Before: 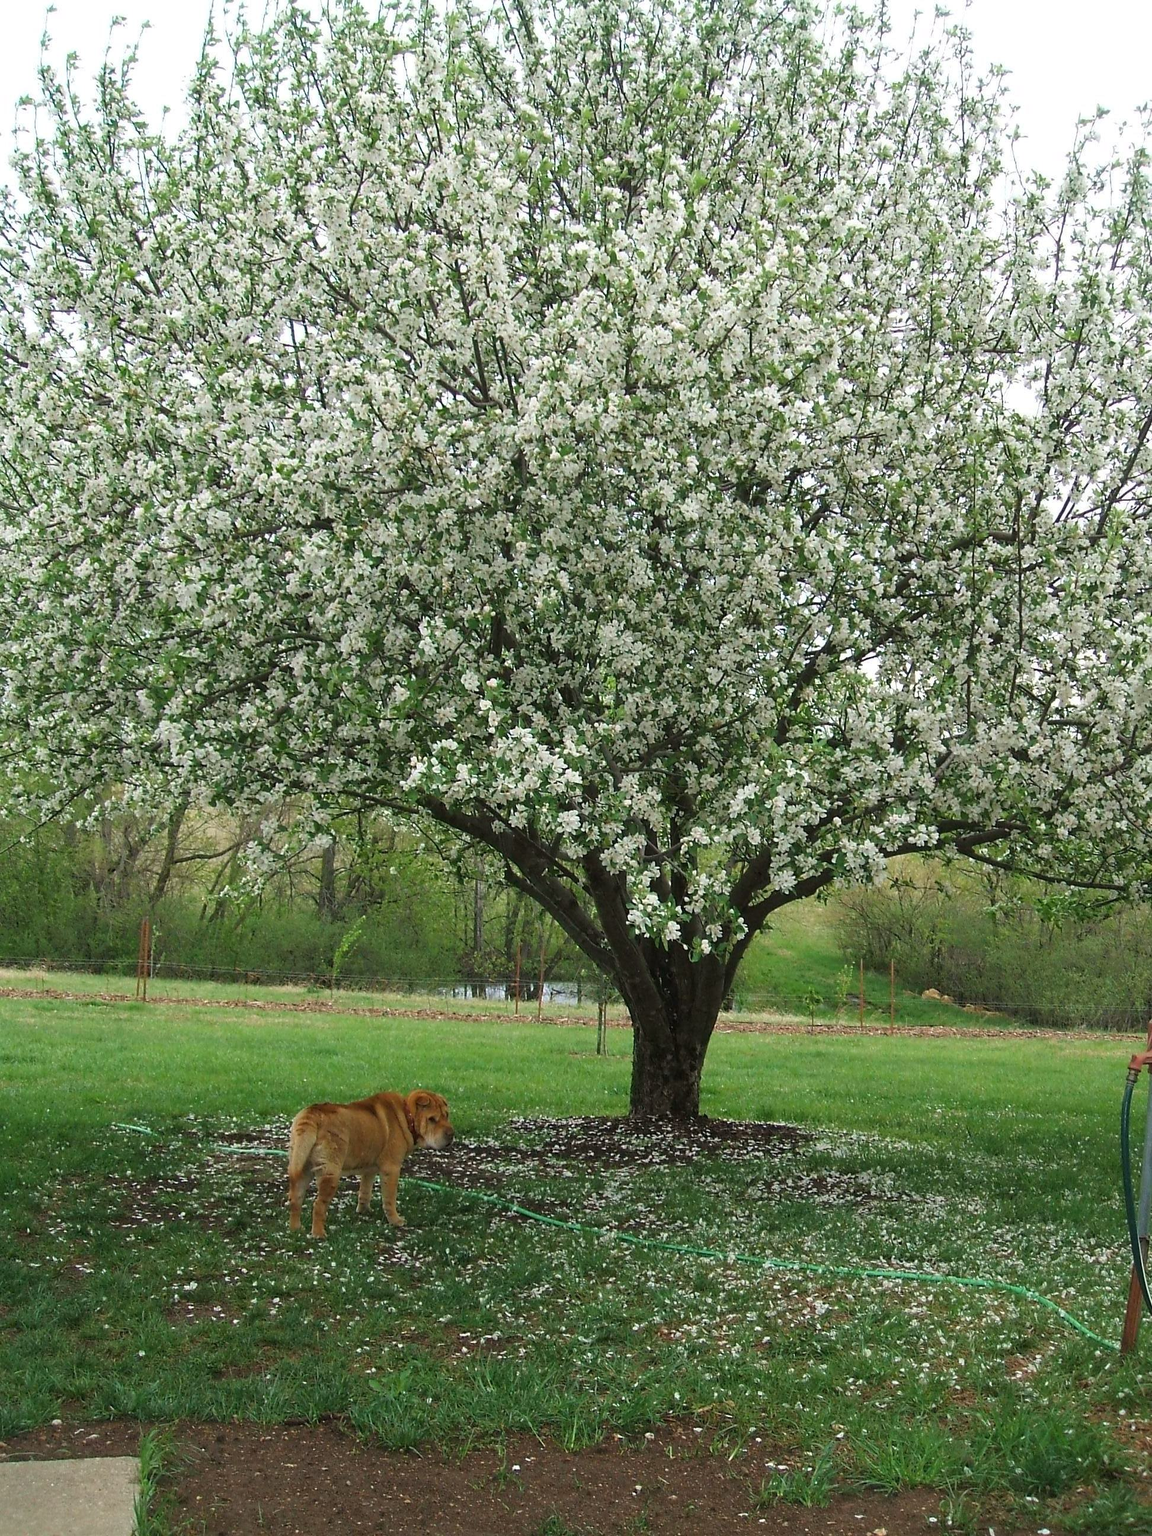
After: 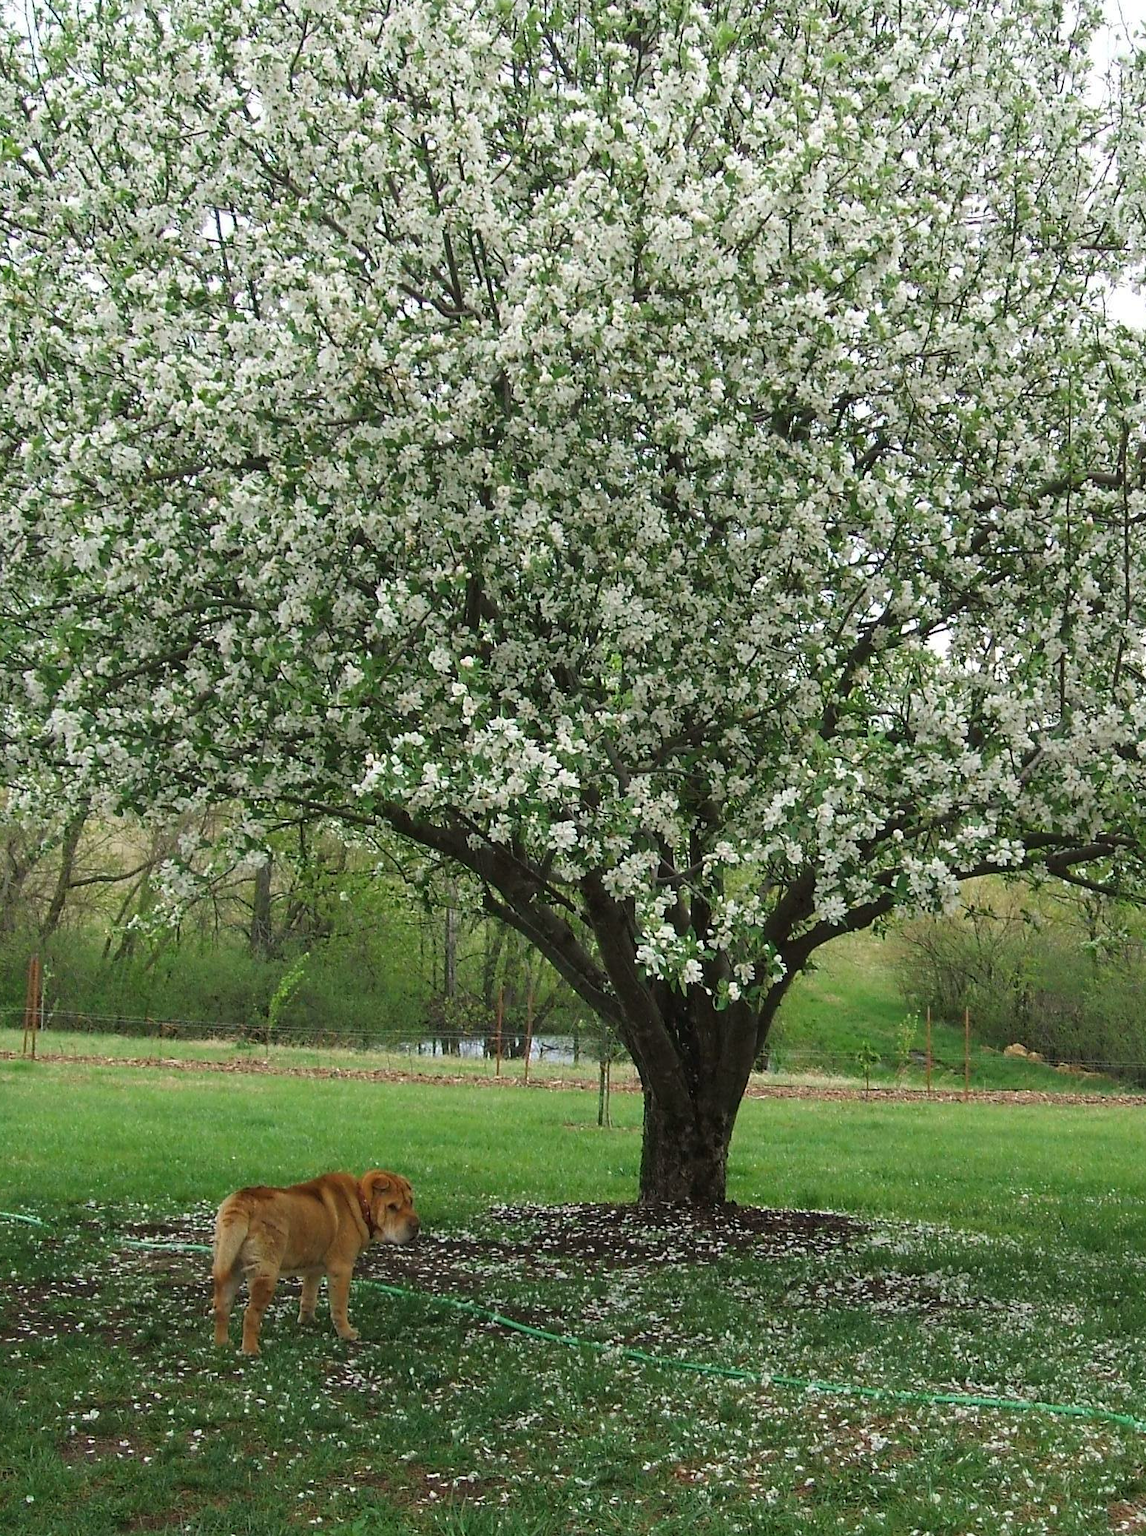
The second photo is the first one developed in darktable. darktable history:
crop and rotate: left 10.245%, top 9.96%, right 10.018%, bottom 9.946%
